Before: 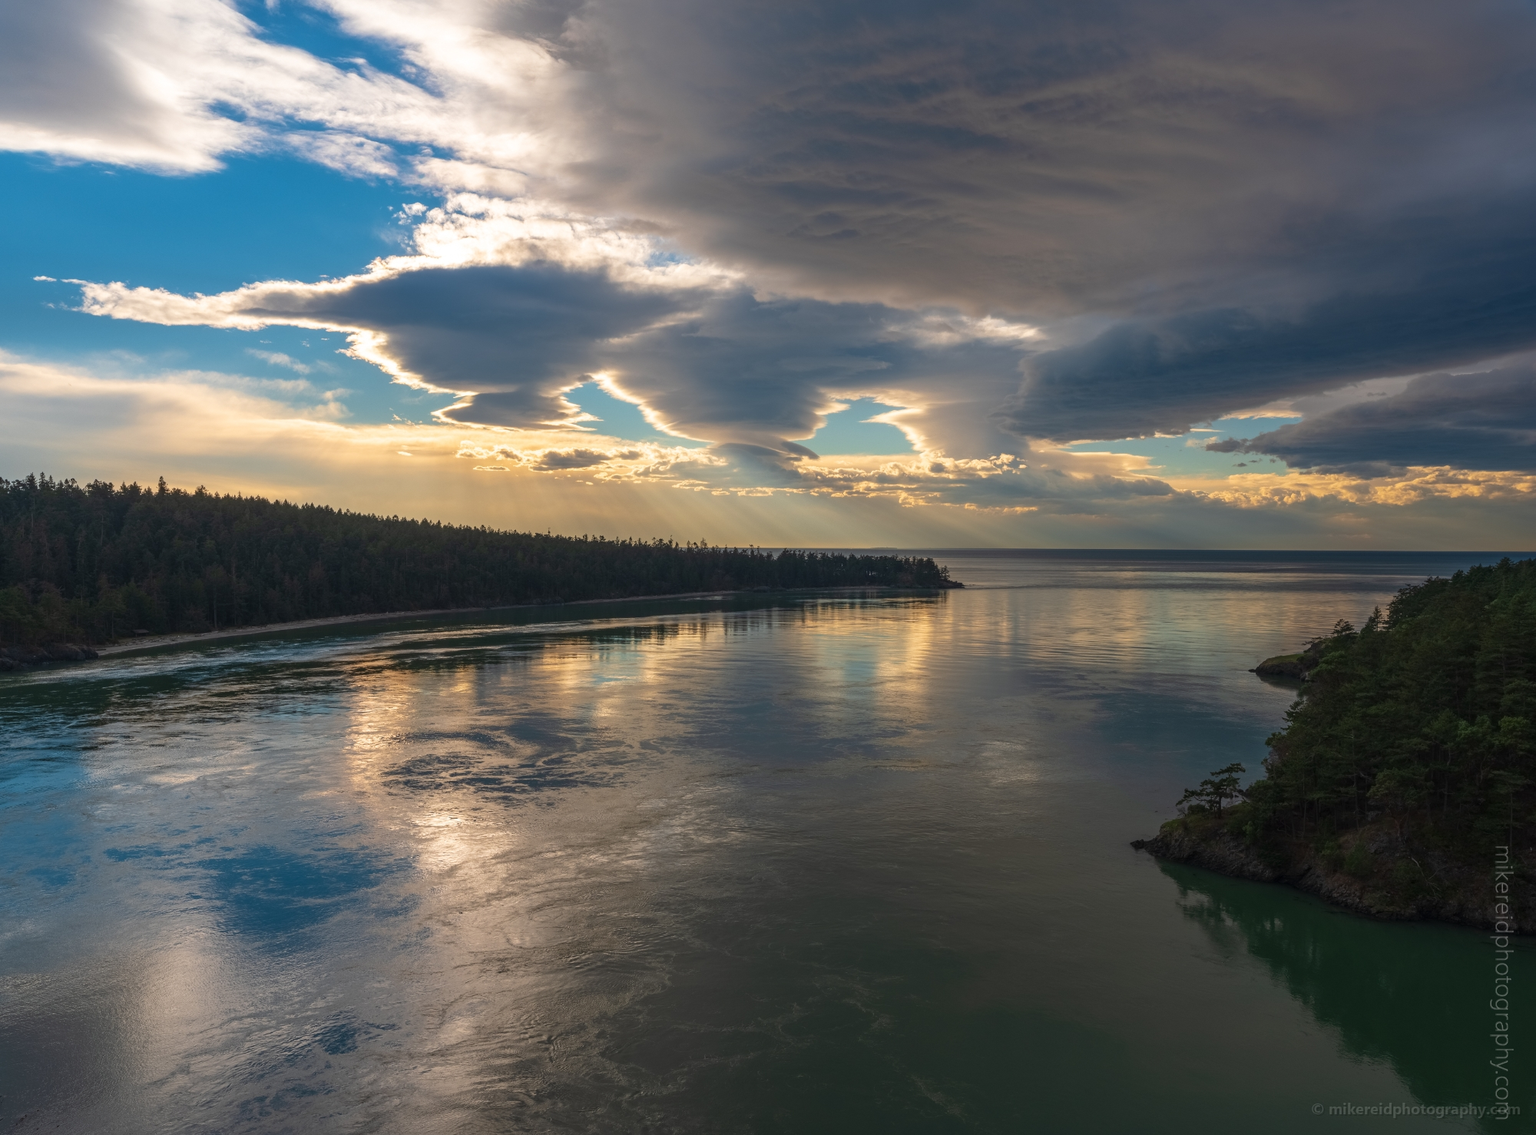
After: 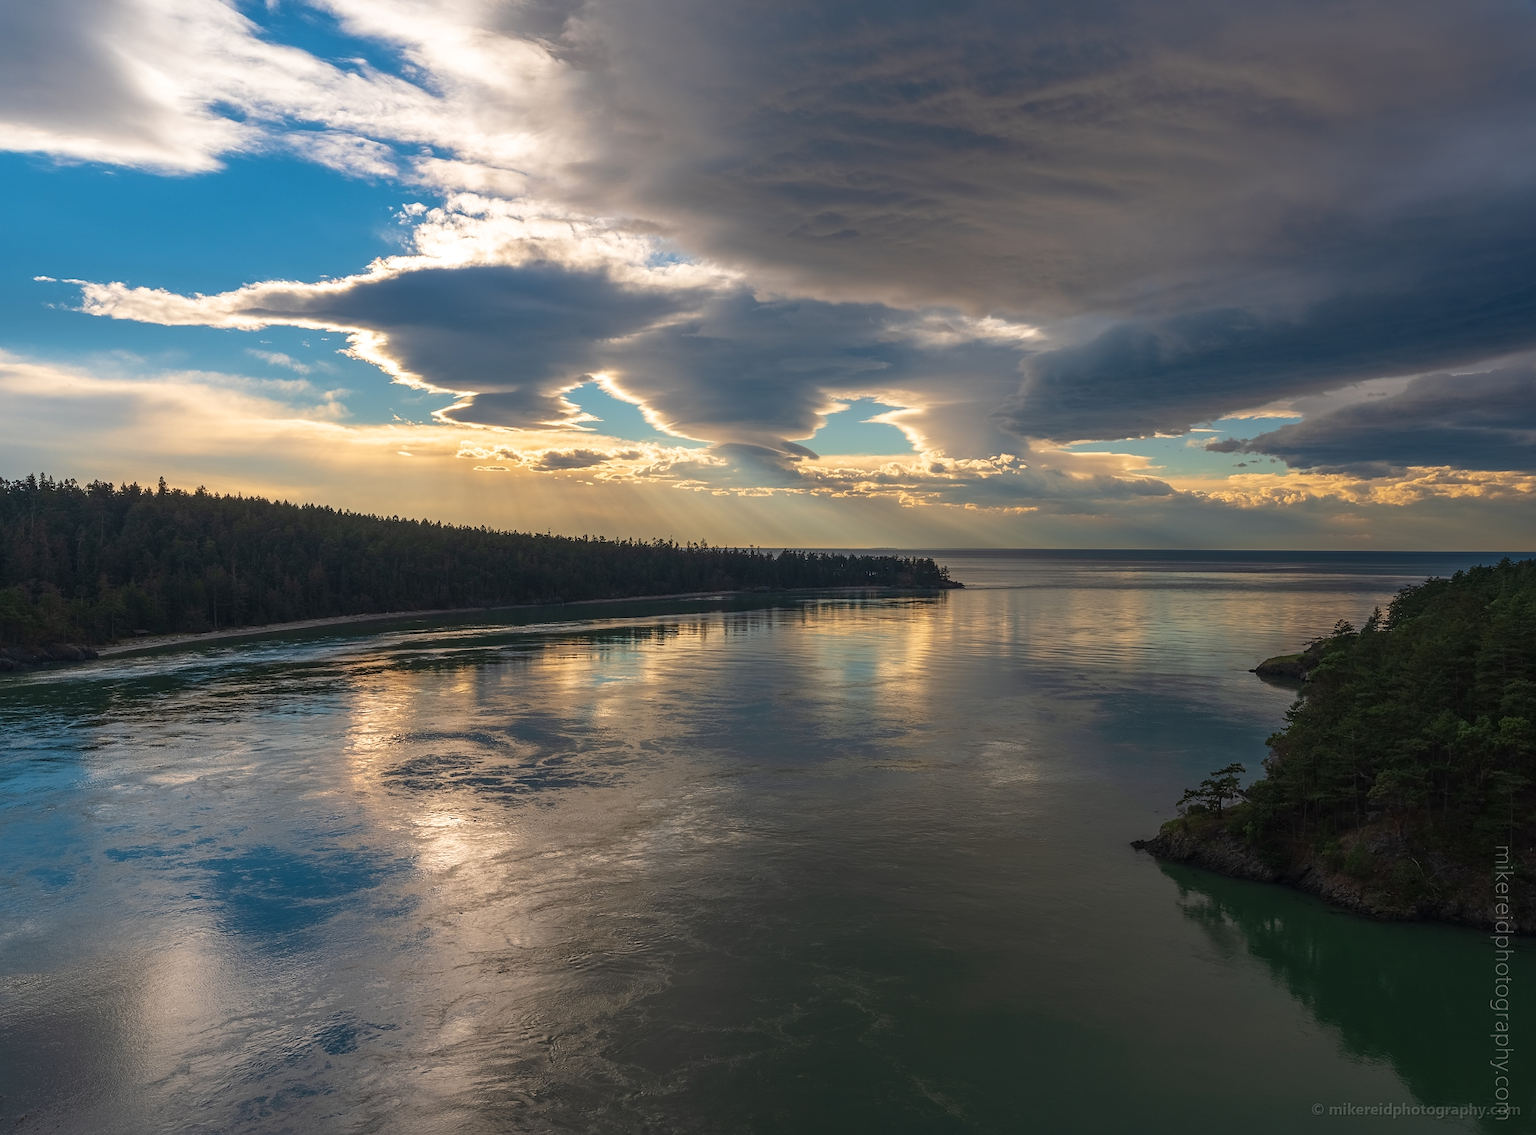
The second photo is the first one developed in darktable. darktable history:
tone equalizer: on, module defaults
sharpen: radius 1
